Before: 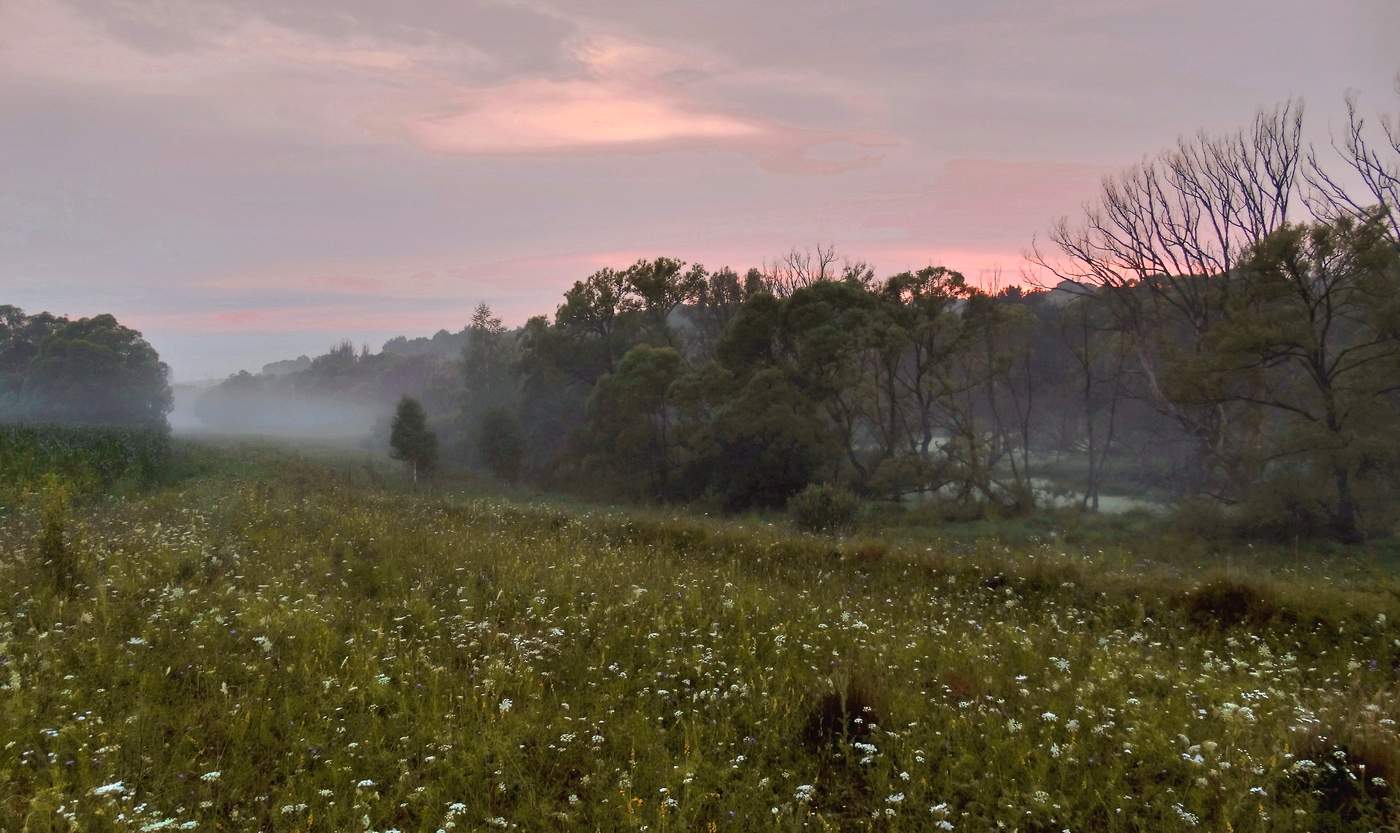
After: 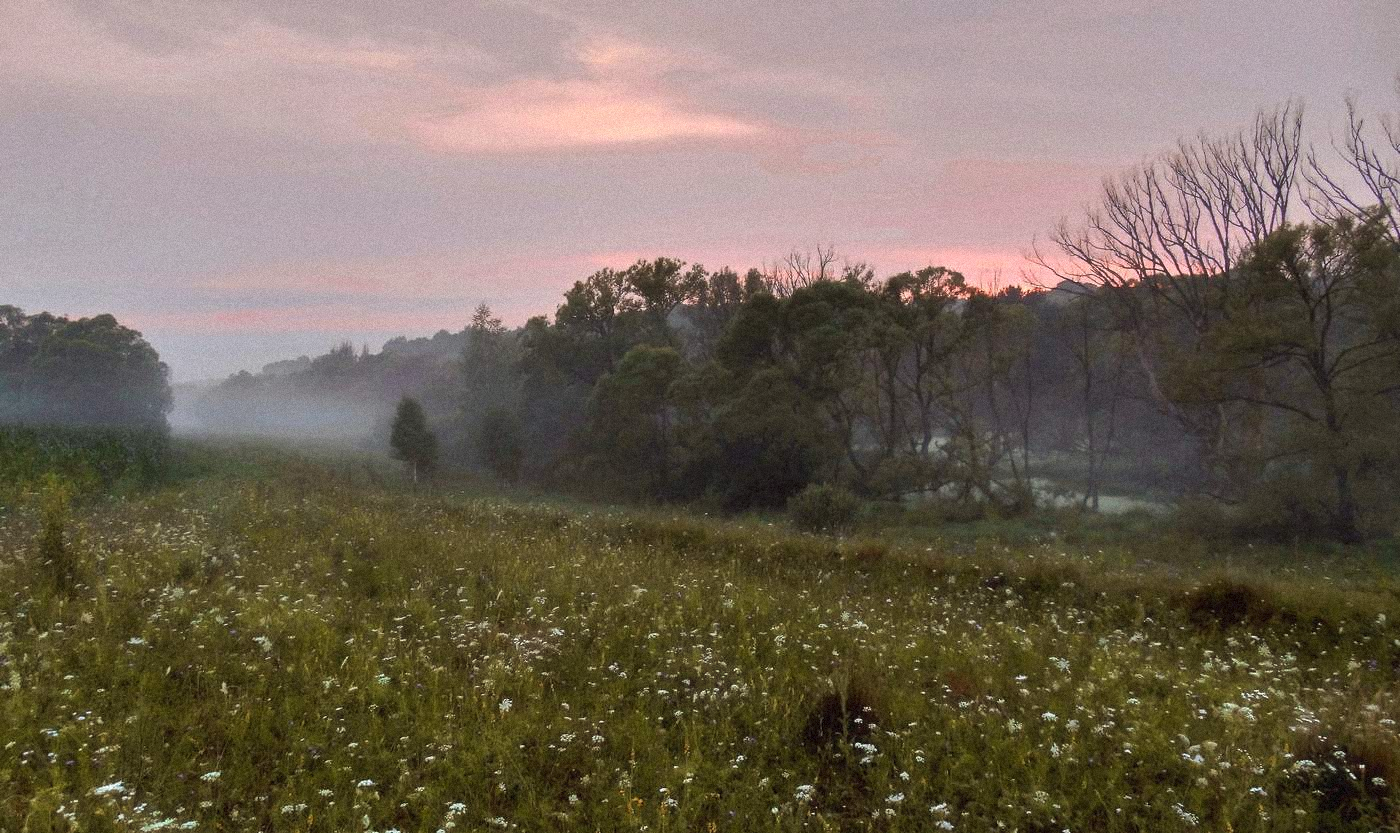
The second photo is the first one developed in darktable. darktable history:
grain: mid-tones bias 0%
haze removal: strength -0.05
tone equalizer: on, module defaults
color balance: on, module defaults
